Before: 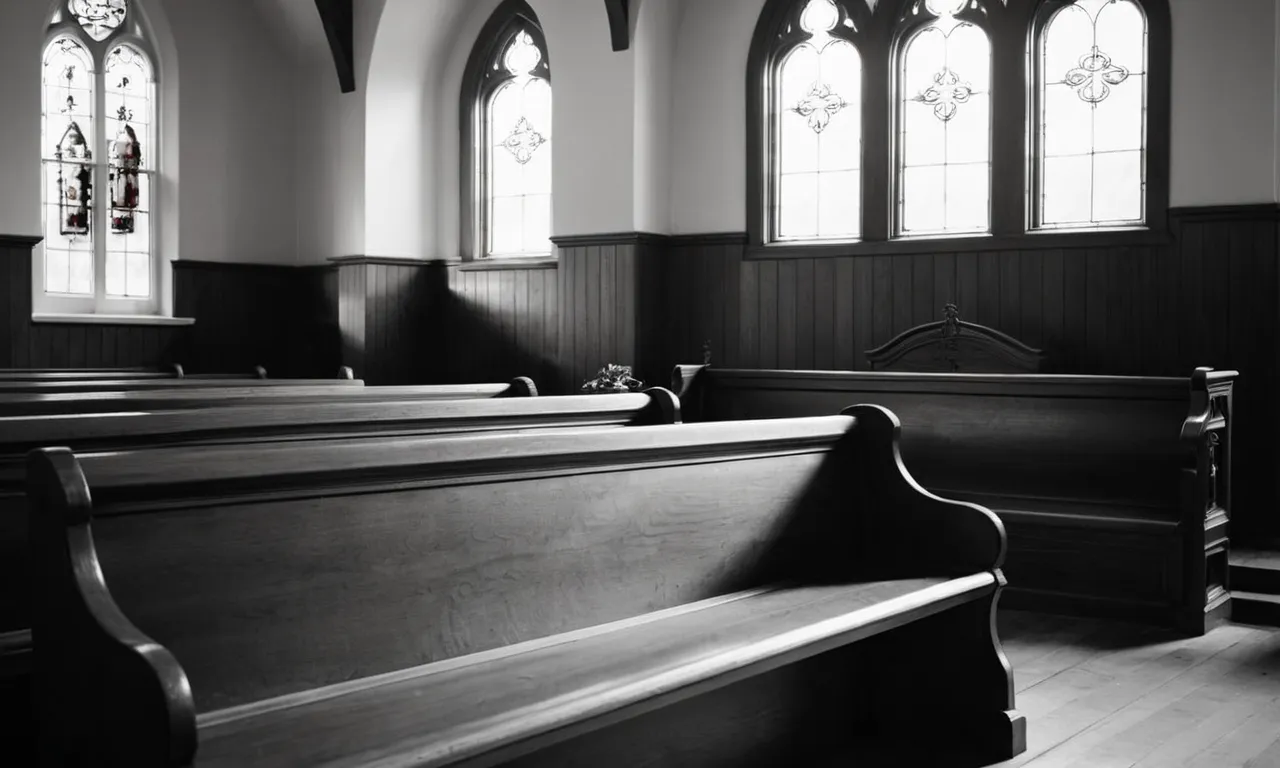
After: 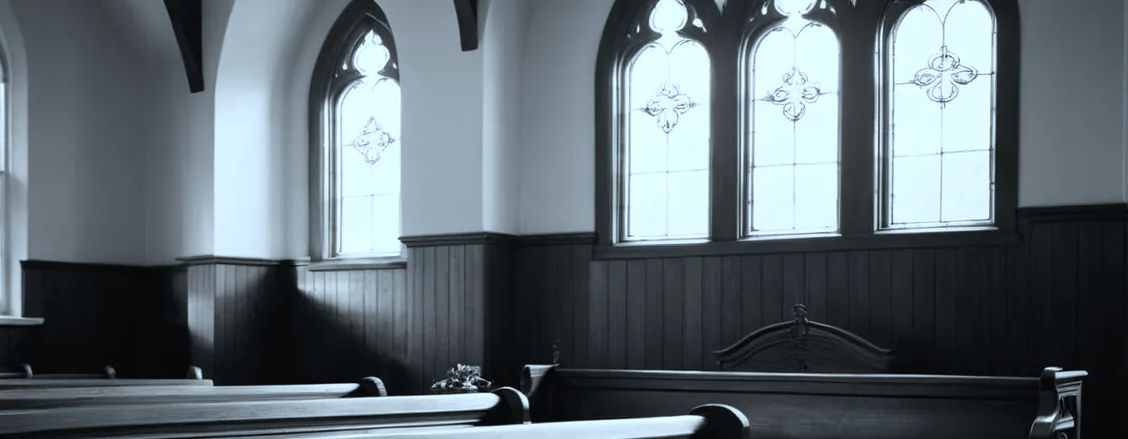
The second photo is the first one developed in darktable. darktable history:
crop and rotate: left 11.812%, bottom 42.776%
color calibration: illuminant F (fluorescent), F source F9 (Cool White Deluxe 4150 K) – high CRI, x 0.374, y 0.373, temperature 4158.34 K
